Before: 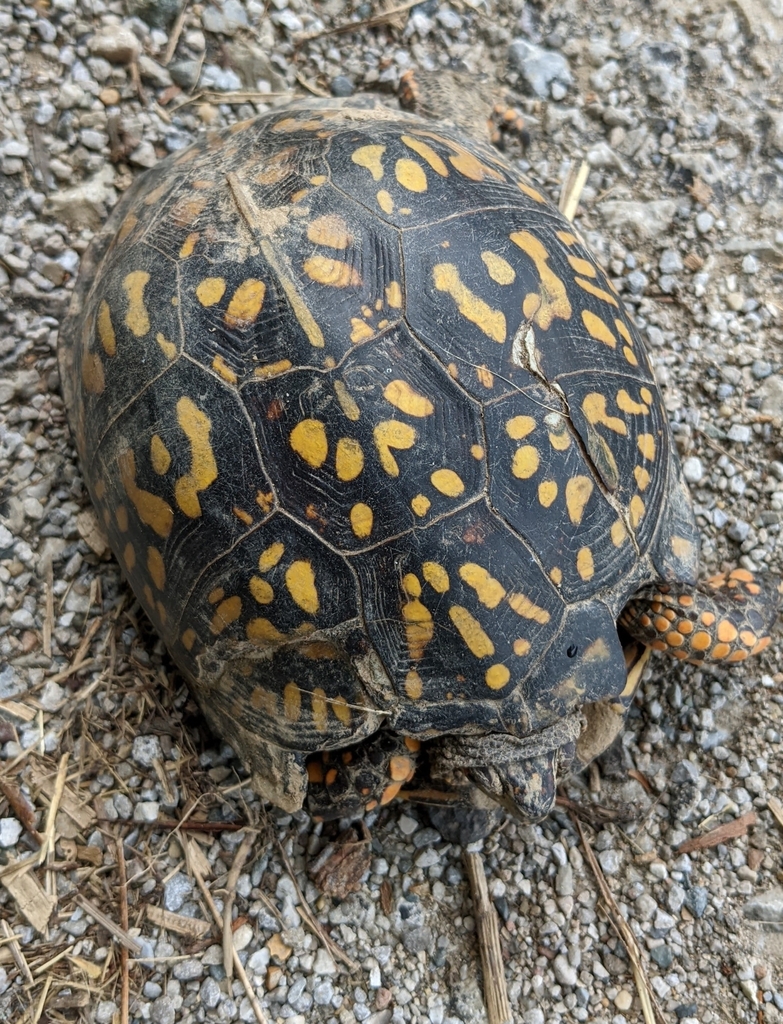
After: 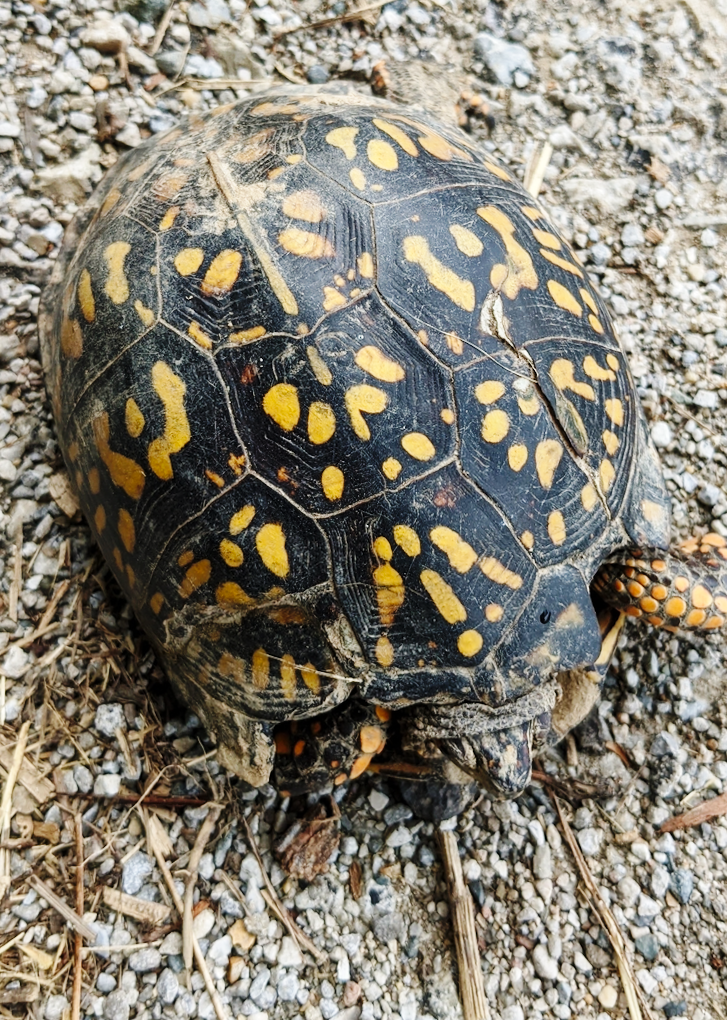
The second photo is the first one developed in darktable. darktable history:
white balance: red 1.009, blue 0.985
rotate and perspective: rotation 0.215°, lens shift (vertical) -0.139, crop left 0.069, crop right 0.939, crop top 0.002, crop bottom 0.996
base curve: curves: ch0 [(0, 0) (0.036, 0.025) (0.121, 0.166) (0.206, 0.329) (0.605, 0.79) (1, 1)], preserve colors none
